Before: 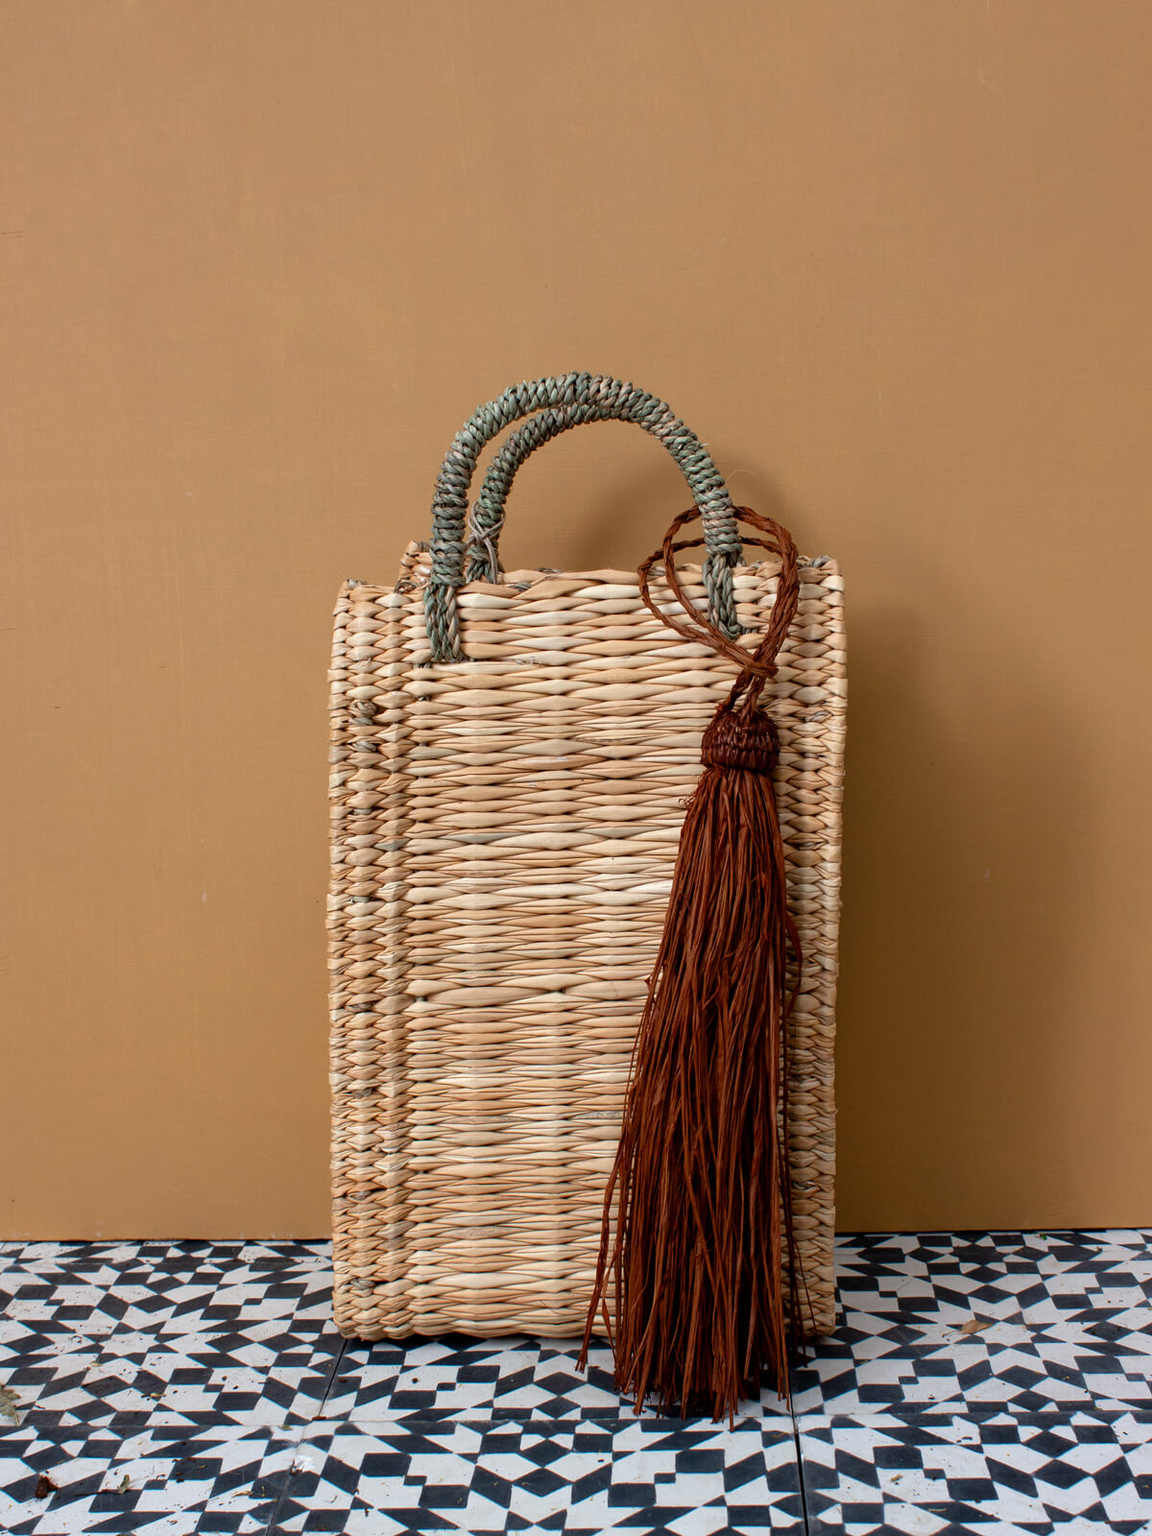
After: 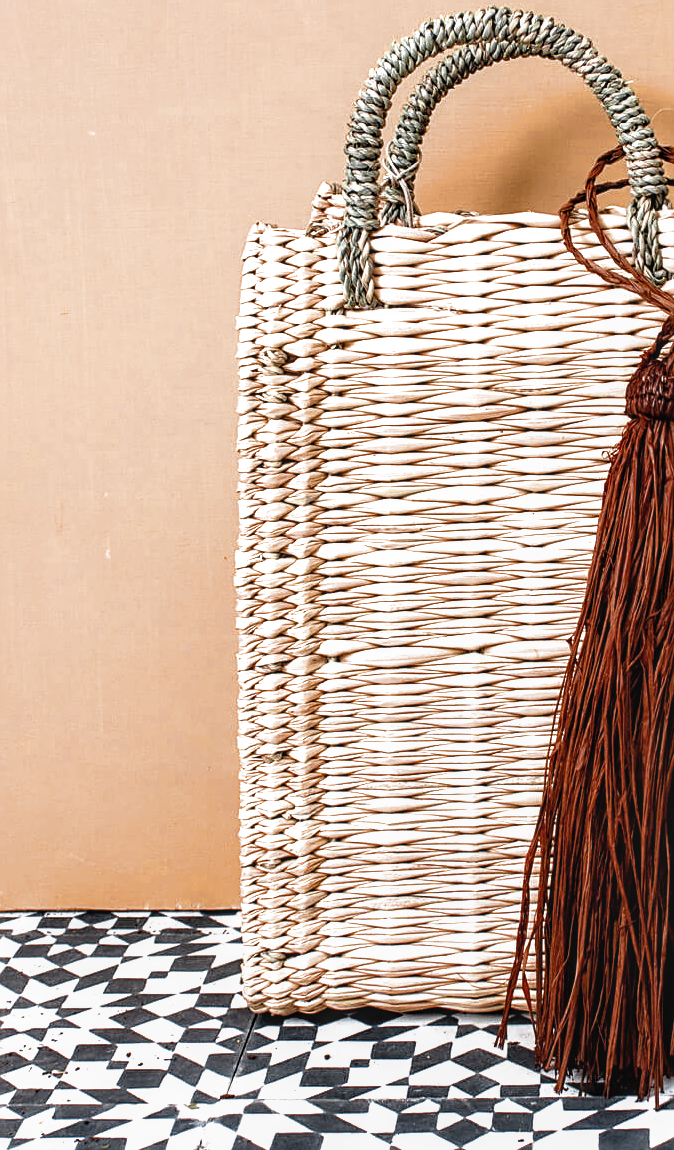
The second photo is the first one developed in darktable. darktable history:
filmic rgb: black relative exposure -7.99 EV, white relative exposure 2.47 EV, threshold 5.97 EV, hardness 6.33, enable highlight reconstruction true
color zones: curves: ch0 [(0.035, 0.242) (0.25, 0.5) (0.384, 0.214) (0.488, 0.255) (0.75, 0.5)]; ch1 [(0.063, 0.379) (0.25, 0.5) (0.354, 0.201) (0.489, 0.085) (0.729, 0.271)]; ch2 [(0.25, 0.5) (0.38, 0.517) (0.442, 0.51) (0.735, 0.456)]
crop: left 8.796%, top 23.822%, right 35.006%, bottom 4.265%
local contrast: on, module defaults
sharpen: on, module defaults
exposure: black level correction 0, exposure 1.2 EV, compensate highlight preservation false
